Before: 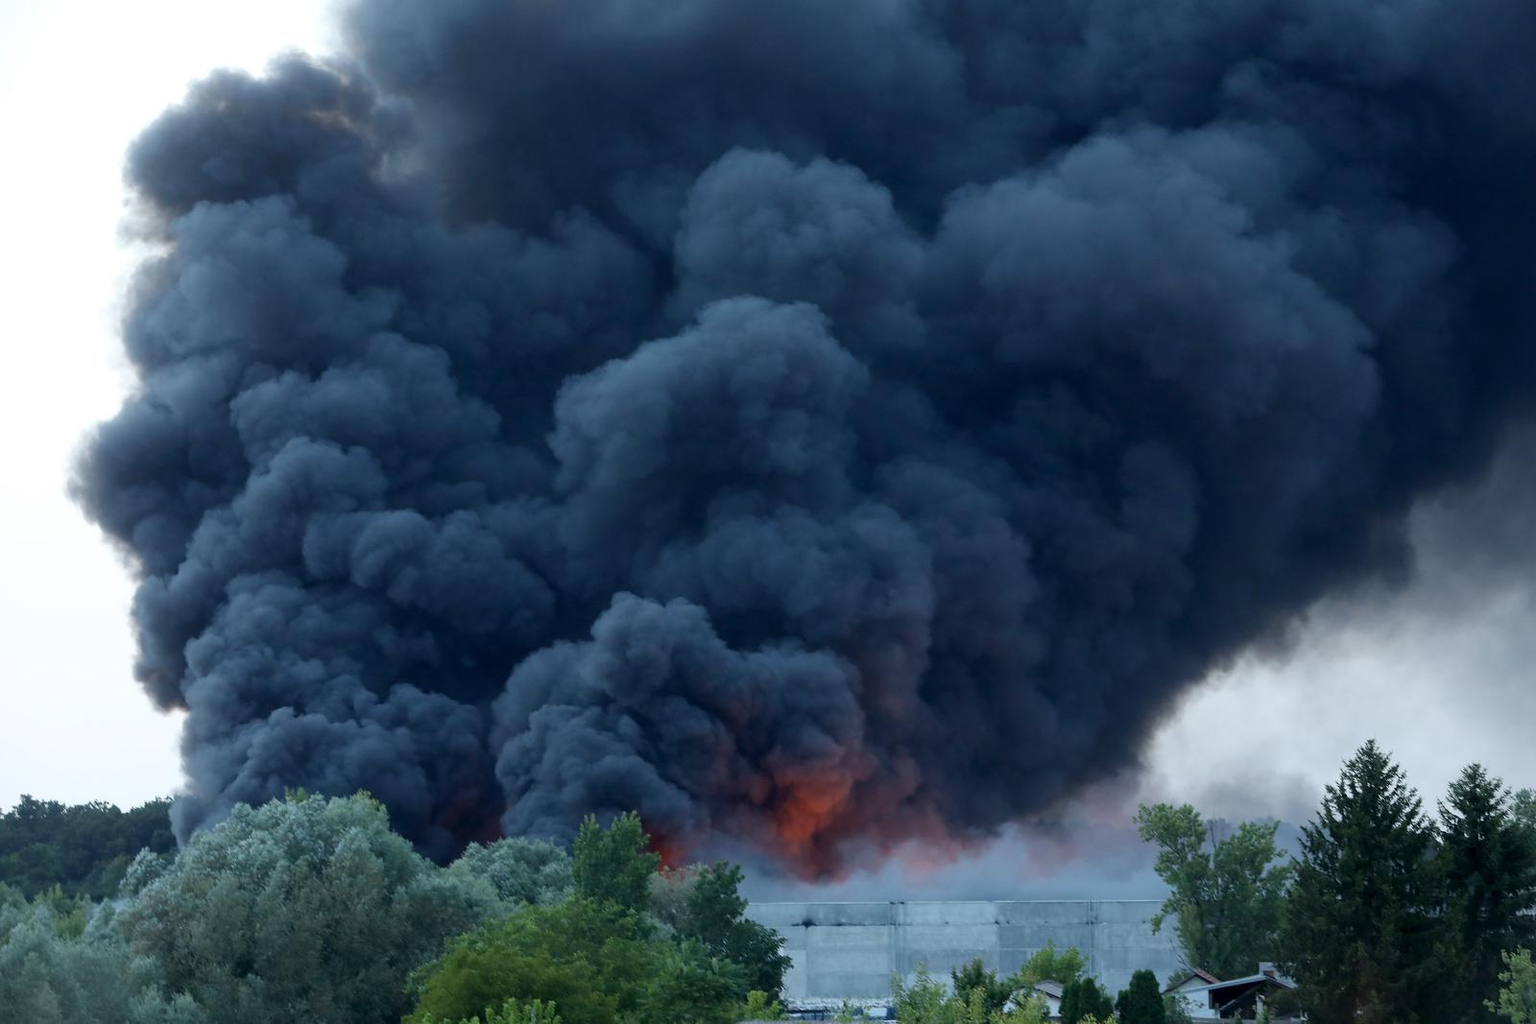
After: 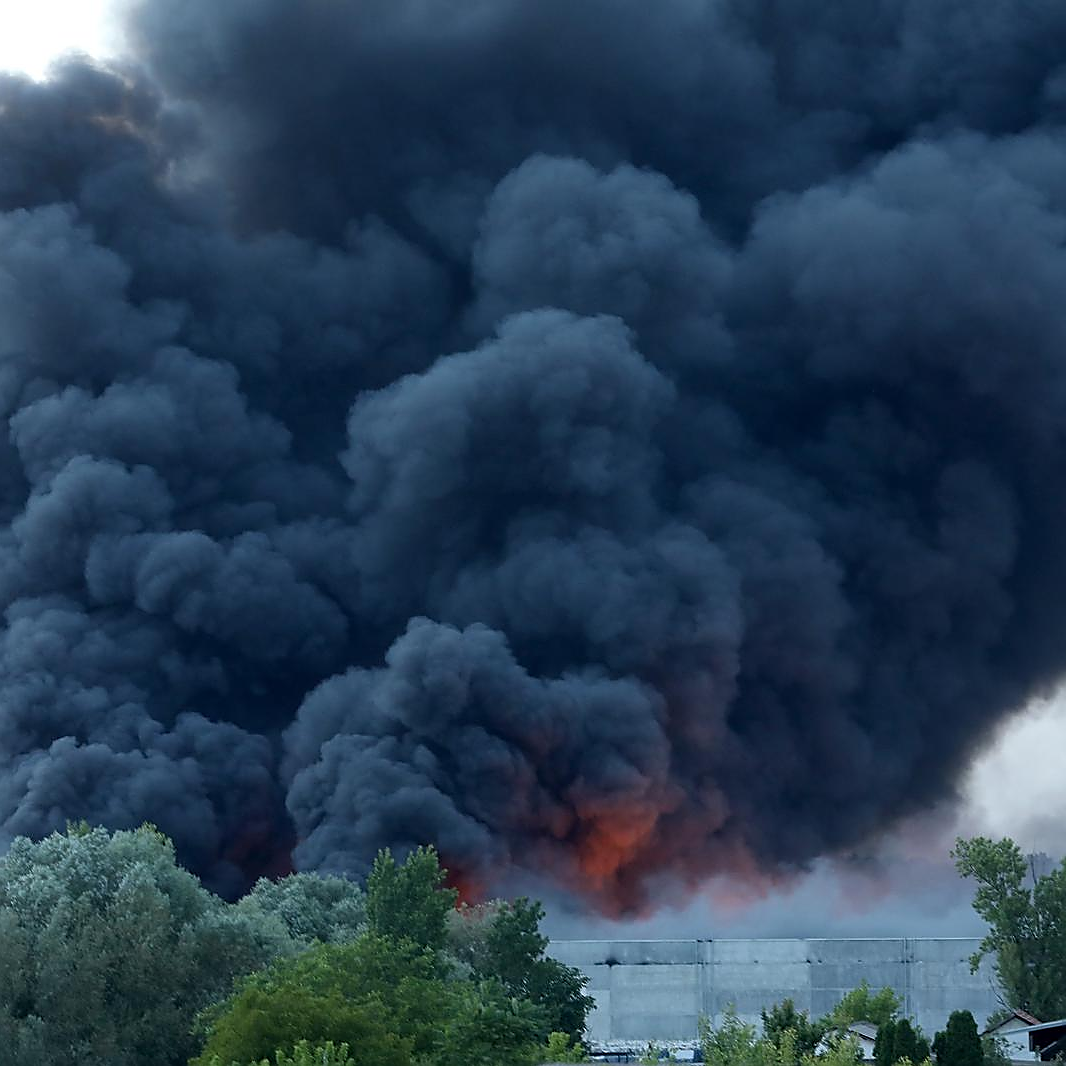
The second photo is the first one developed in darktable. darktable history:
crop and rotate: left 14.385%, right 18.948%
sharpen: radius 1.4, amount 1.25, threshold 0.7
